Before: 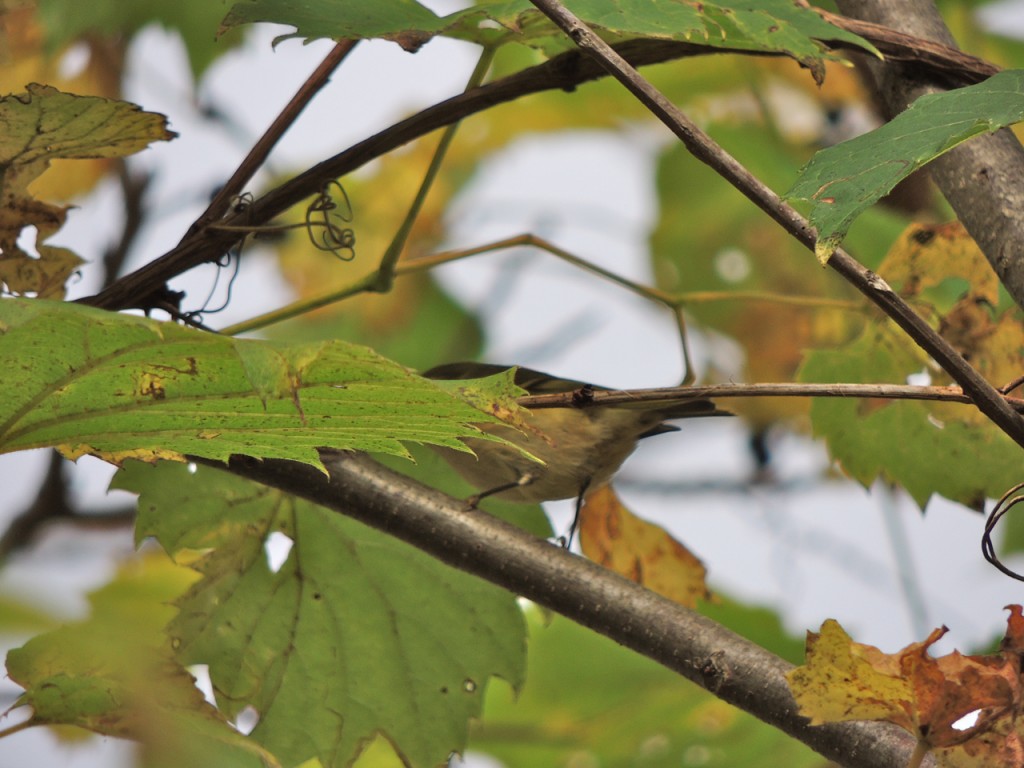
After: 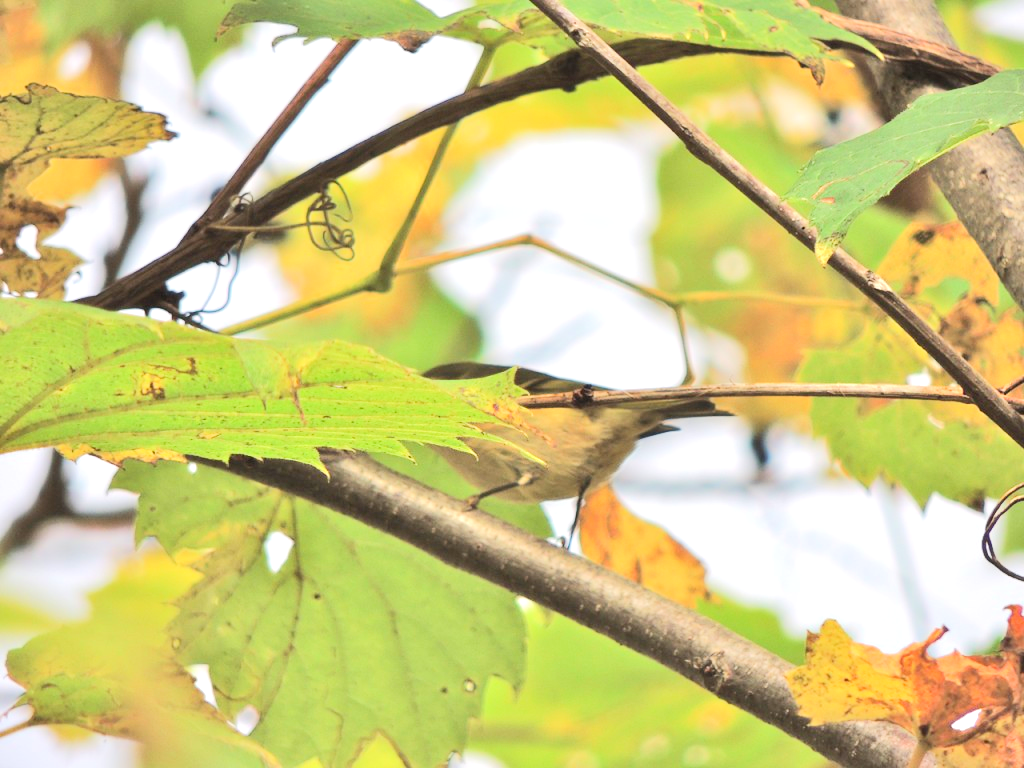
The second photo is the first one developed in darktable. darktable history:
tone equalizer: -8 EV 1.99 EV, -7 EV 1.98 EV, -6 EV 1.97 EV, -5 EV 1.99 EV, -4 EV 2 EV, -3 EV 1.48 EV, -2 EV 0.981 EV, -1 EV 0.5 EV, edges refinement/feathering 500, mask exposure compensation -1.57 EV, preserve details no
